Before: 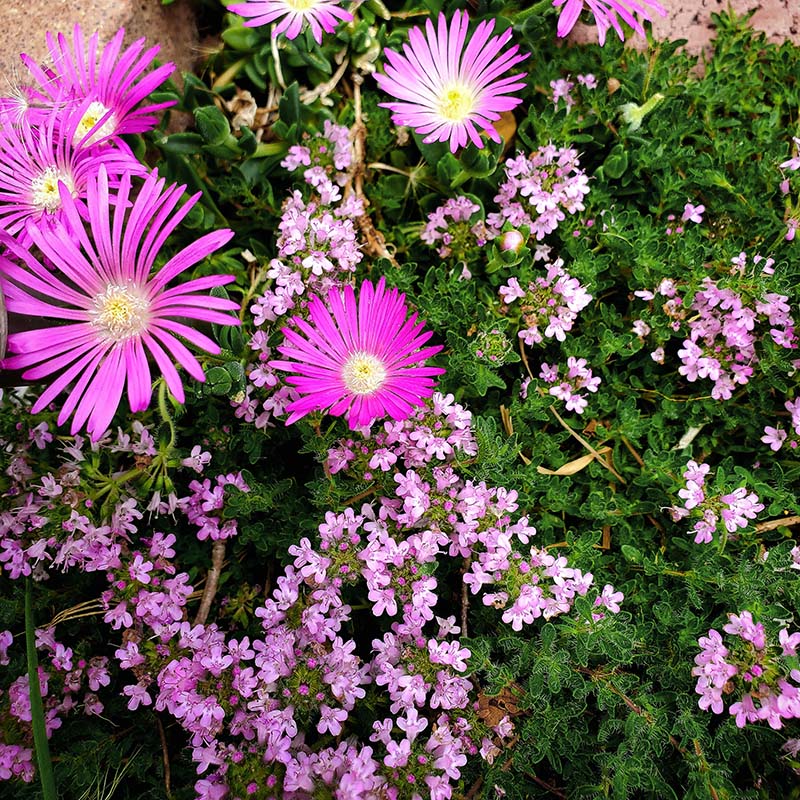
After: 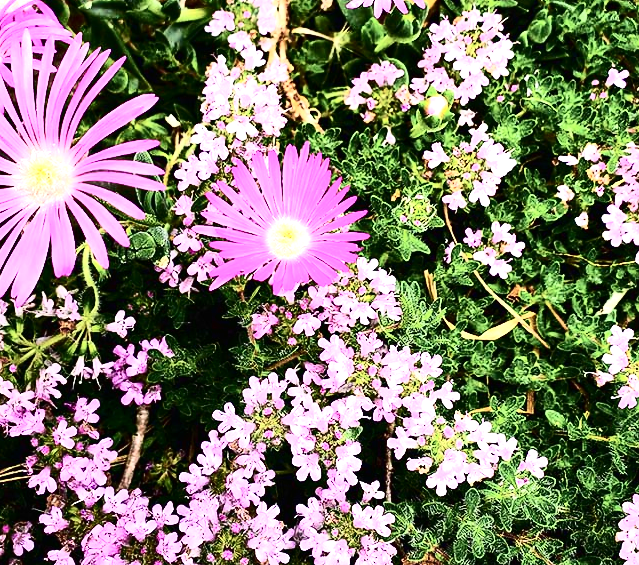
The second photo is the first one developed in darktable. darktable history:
crop: left 9.591%, top 16.97%, right 10.492%, bottom 12.338%
contrast brightness saturation: contrast 0.505, saturation -0.089
exposure: black level correction -0.002, exposure 1.114 EV, compensate highlight preservation false
